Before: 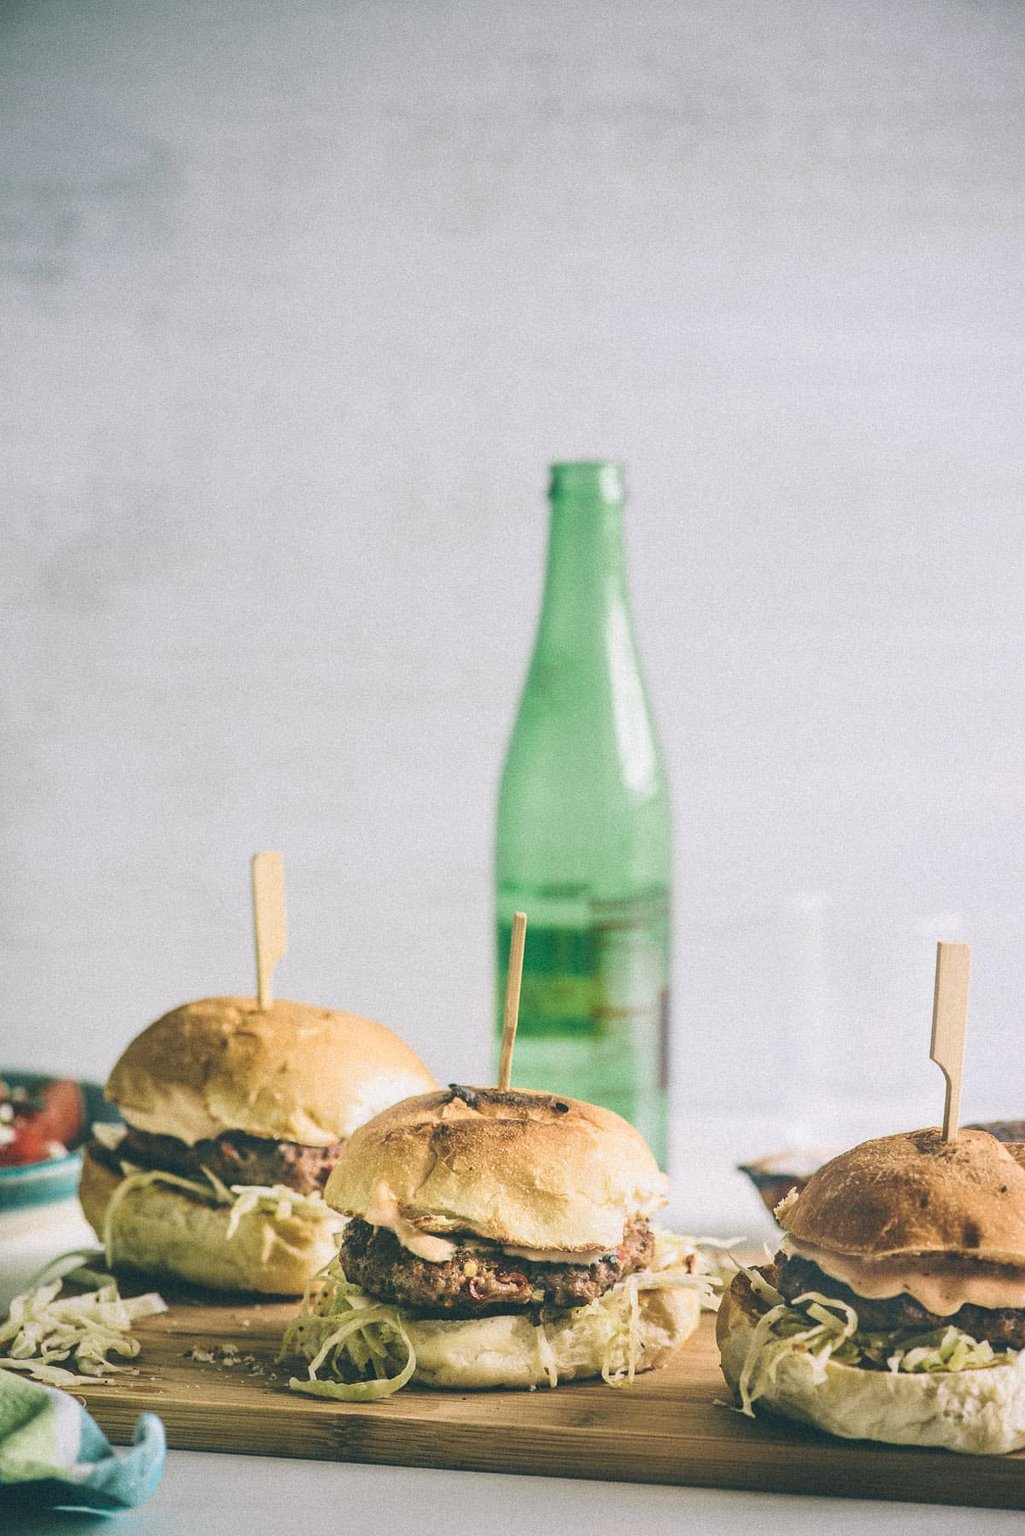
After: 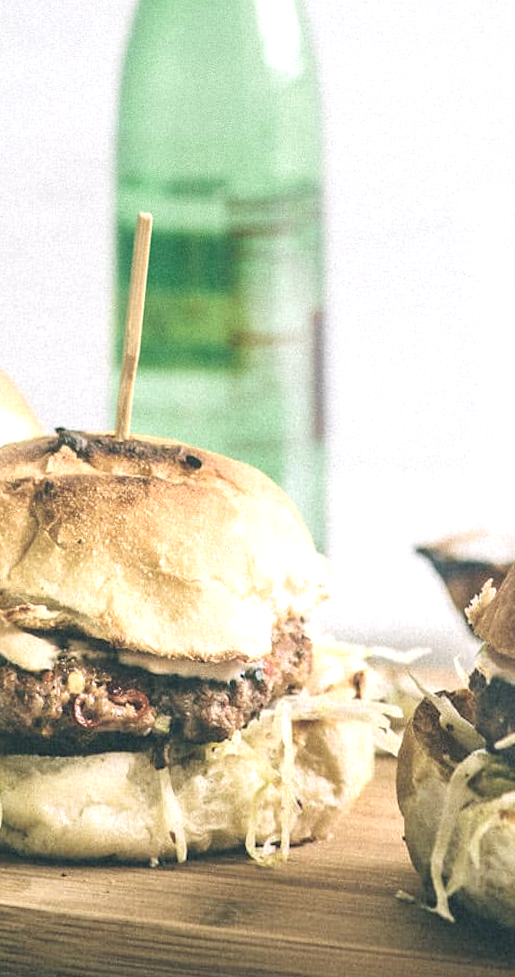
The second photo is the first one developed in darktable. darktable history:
color correction: saturation 0.8
exposure: black level correction 0.001, exposure 0.5 EV, compensate exposure bias true, compensate highlight preservation false
crop: left 34.479%, top 38.822%, right 13.718%, bottom 5.172%
rotate and perspective: rotation 0.72°, lens shift (vertical) -0.352, lens shift (horizontal) -0.051, crop left 0.152, crop right 0.859, crop top 0.019, crop bottom 0.964
